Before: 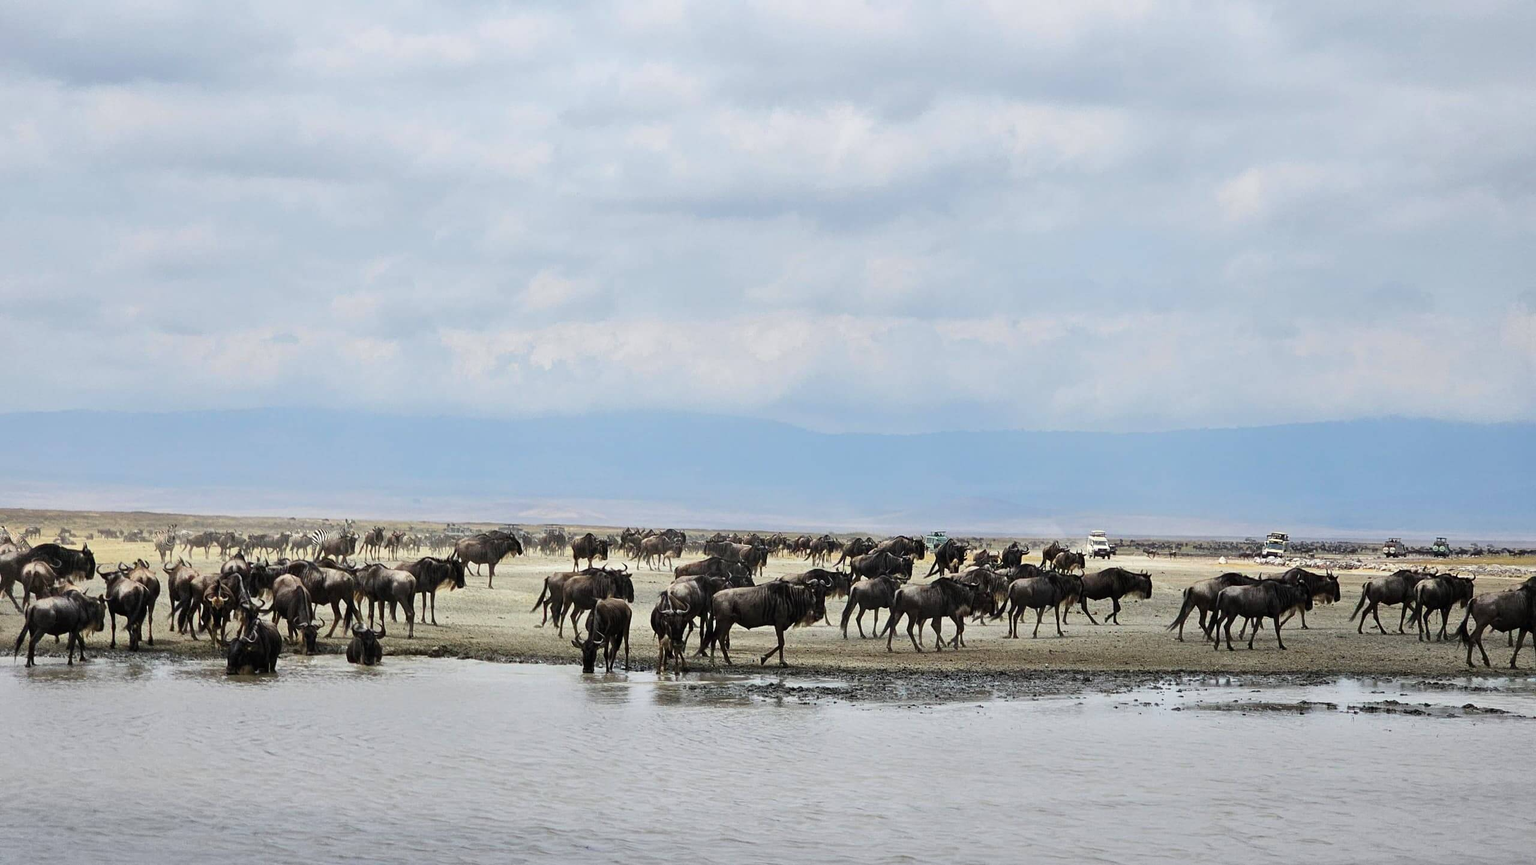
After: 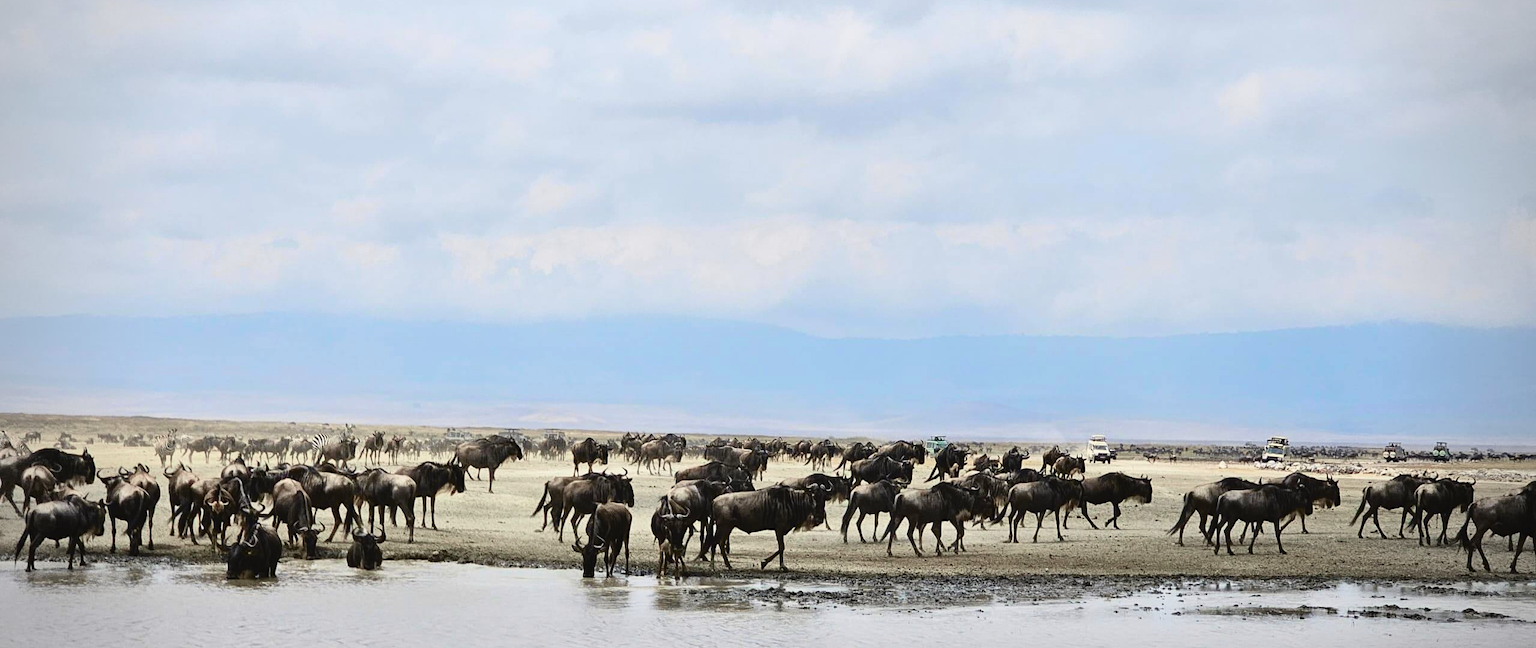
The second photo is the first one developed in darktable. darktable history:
tone curve: curves: ch0 [(0, 0.039) (0.104, 0.094) (0.285, 0.301) (0.689, 0.764) (0.89, 0.926) (0.994, 0.971)]; ch1 [(0, 0) (0.337, 0.249) (0.437, 0.411) (0.485, 0.487) (0.515, 0.514) (0.566, 0.563) (0.641, 0.655) (1, 1)]; ch2 [(0, 0) (0.314, 0.301) (0.421, 0.411) (0.502, 0.505) (0.528, 0.54) (0.557, 0.555) (0.612, 0.583) (0.722, 0.67) (1, 1)], color space Lab, independent channels, preserve colors none
vignetting: on, module defaults
crop: top 11.038%, bottom 13.962%
